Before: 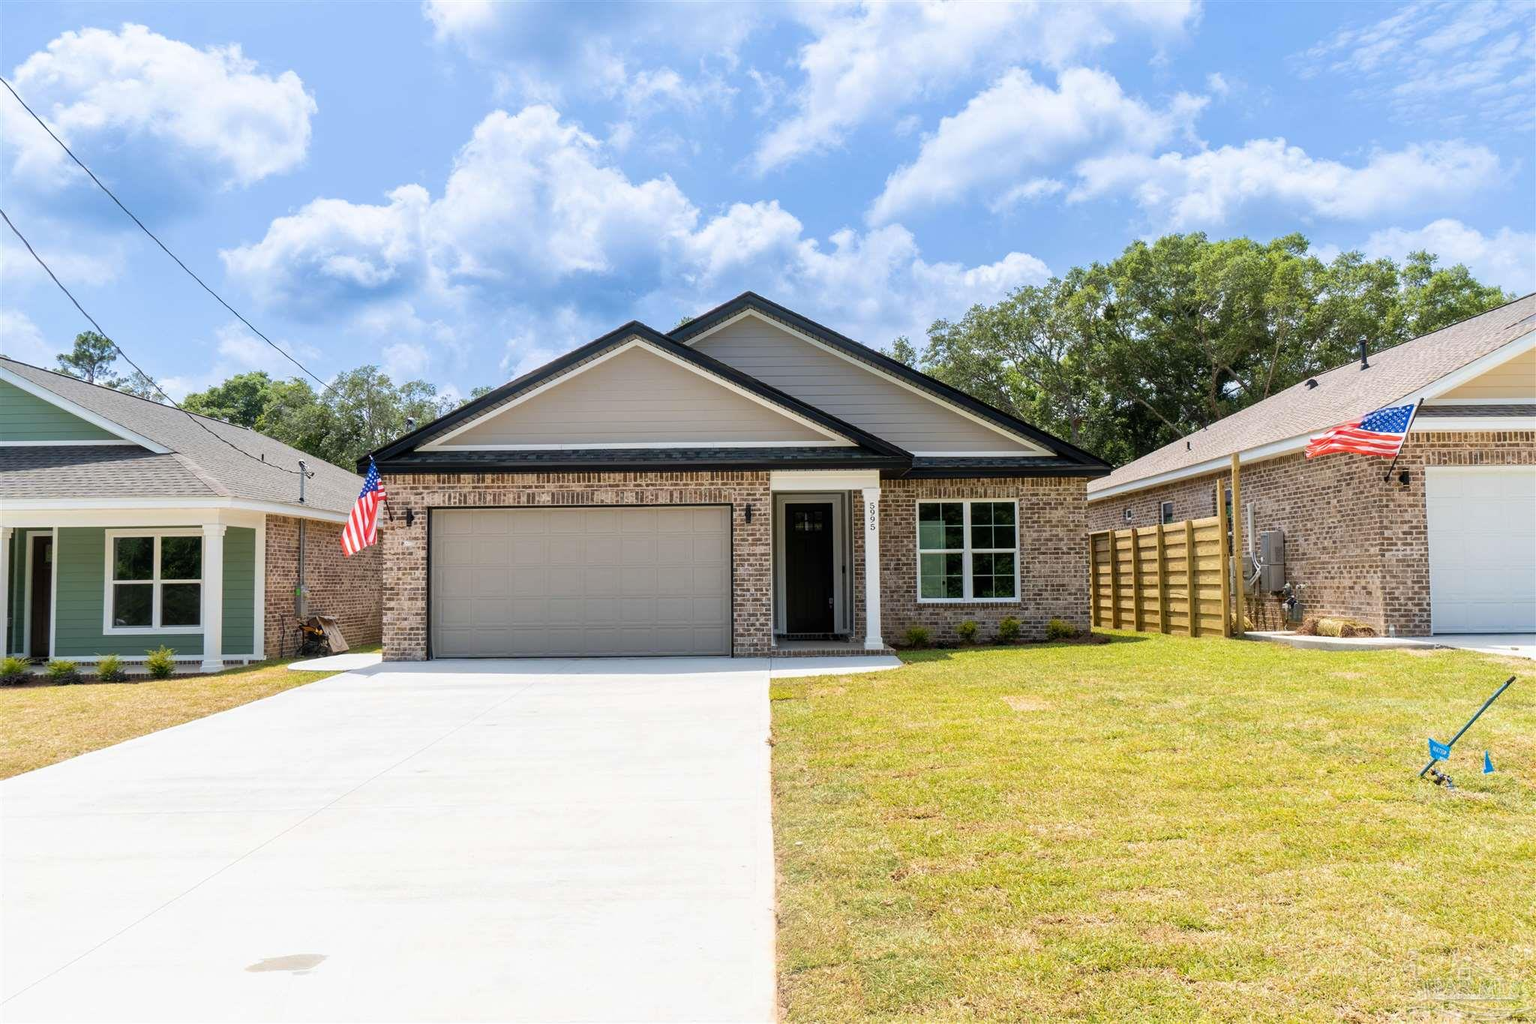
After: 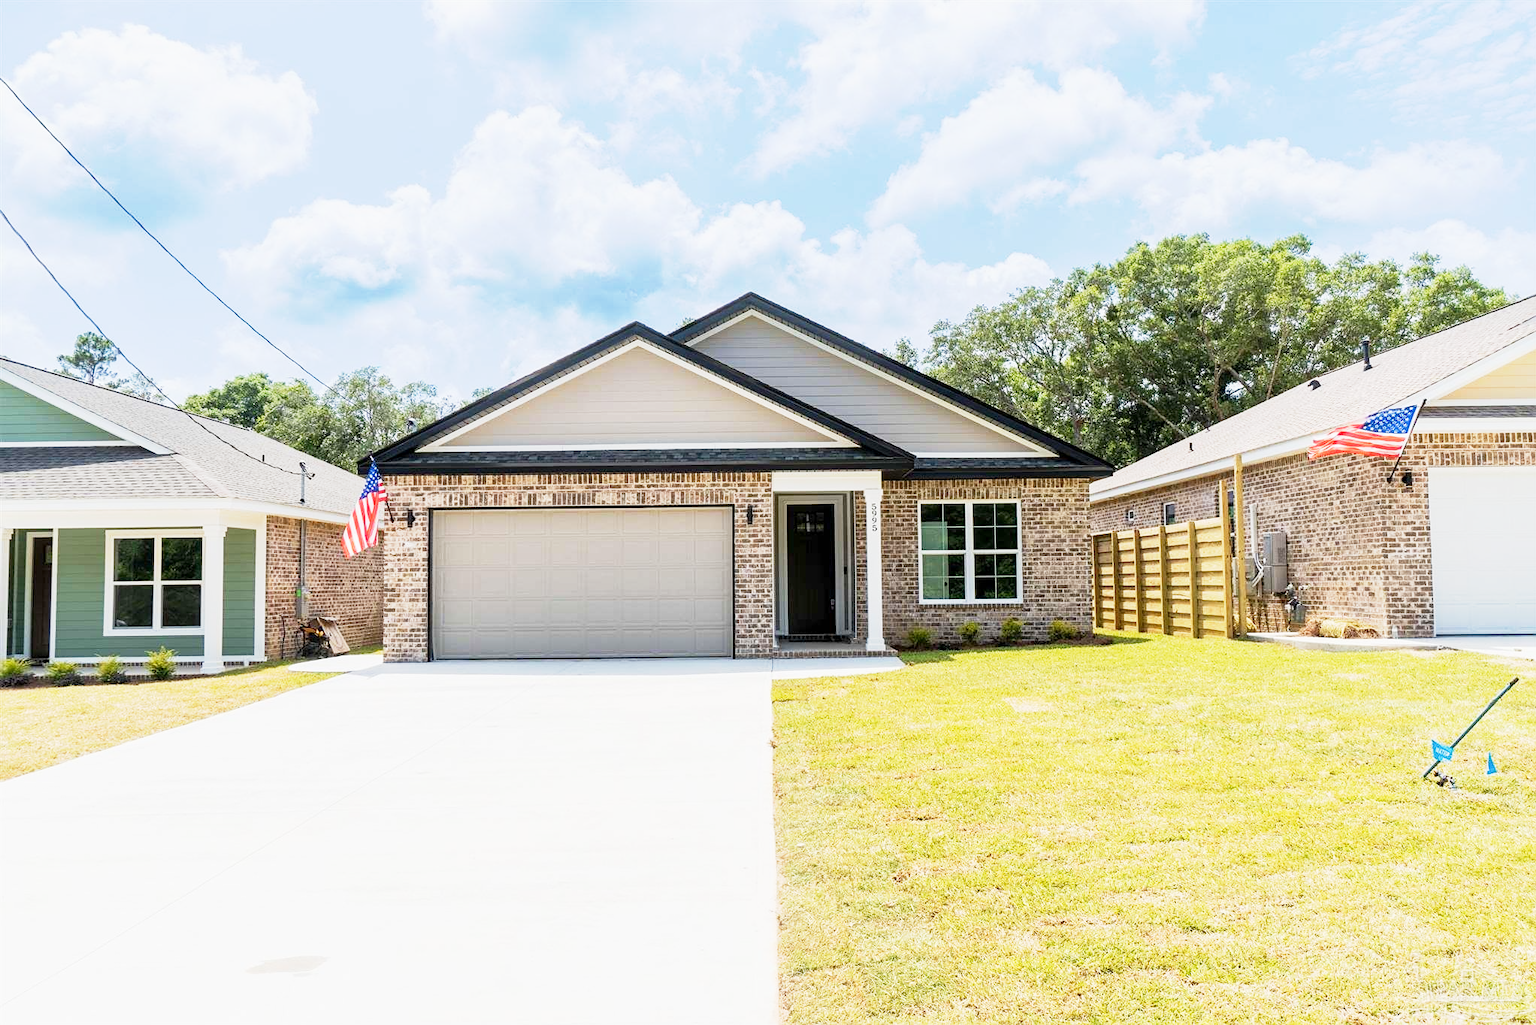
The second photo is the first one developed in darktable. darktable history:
exposure: black level correction 0.001, exposure 0.499 EV, compensate highlight preservation false
sharpen: amount 0.214
base curve: curves: ch0 [(0, 0) (0.088, 0.125) (0.176, 0.251) (0.354, 0.501) (0.613, 0.749) (1, 0.877)], preserve colors none
